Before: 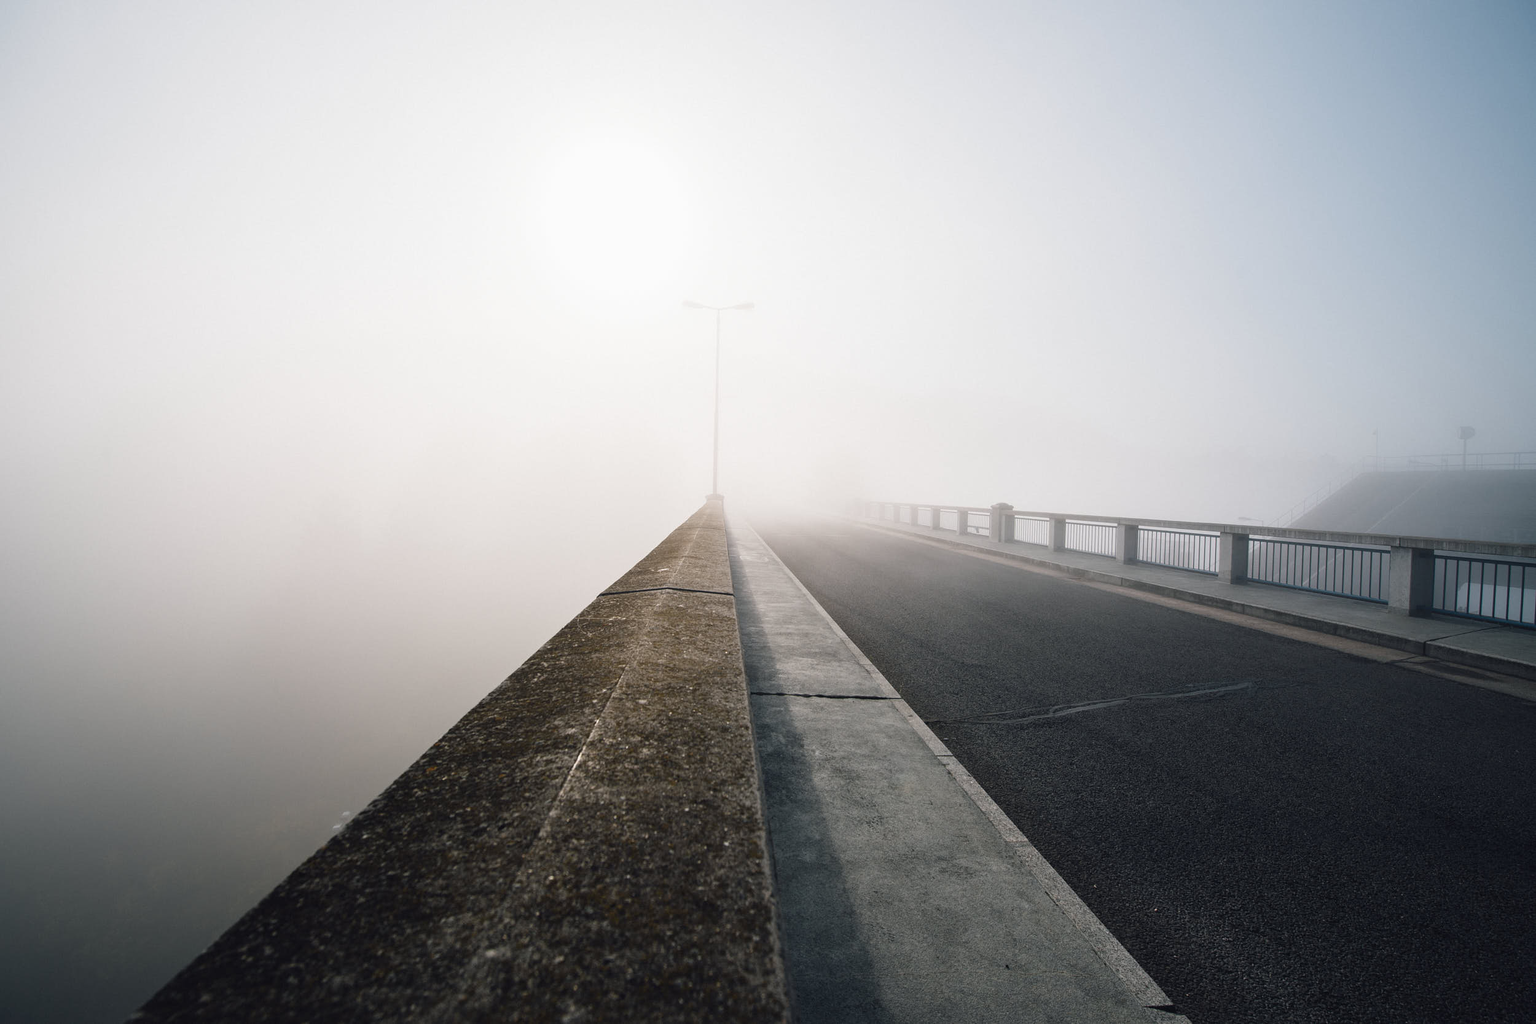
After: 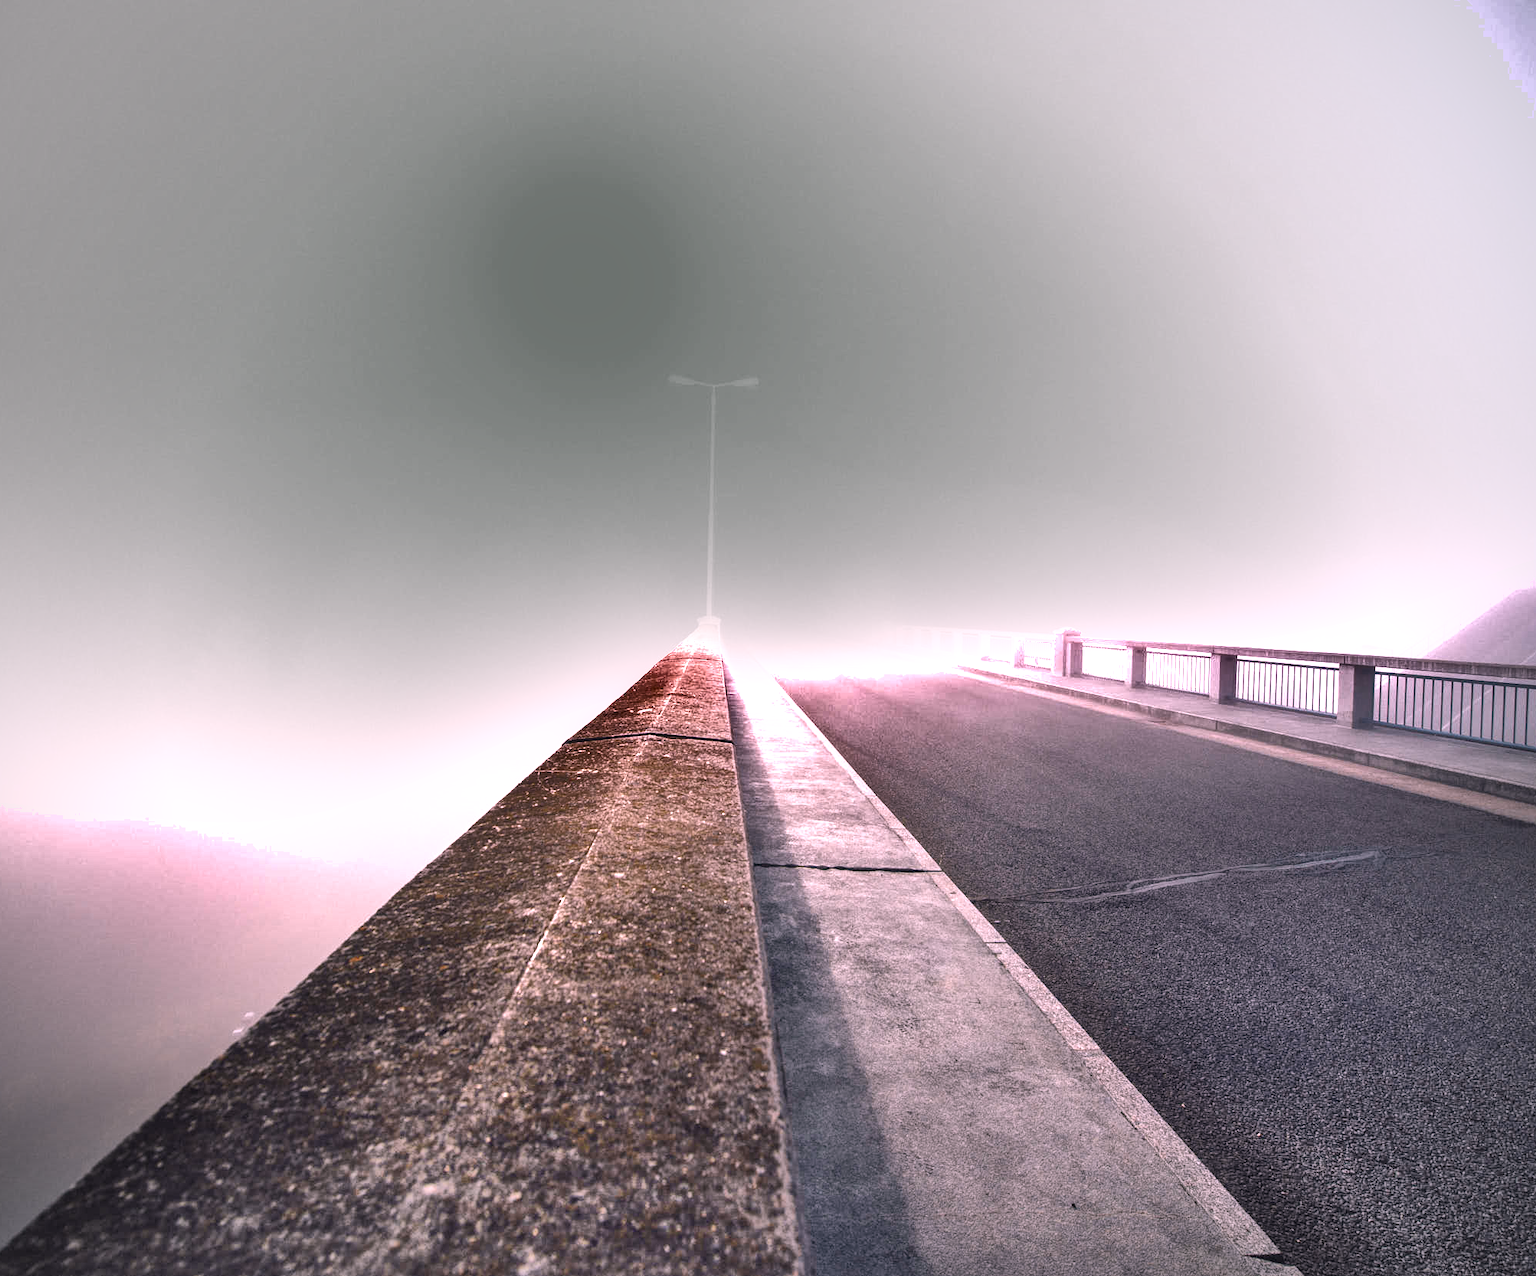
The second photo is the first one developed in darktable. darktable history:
crop and rotate: left 9.597%, right 10.195%
exposure: black level correction 0, exposure 1.1 EV, compensate exposure bias true, compensate highlight preservation false
vignetting: on, module defaults
local contrast: on, module defaults
white balance: red 1.188, blue 1.11
shadows and highlights: shadows 75, highlights -60.85, soften with gaussian
